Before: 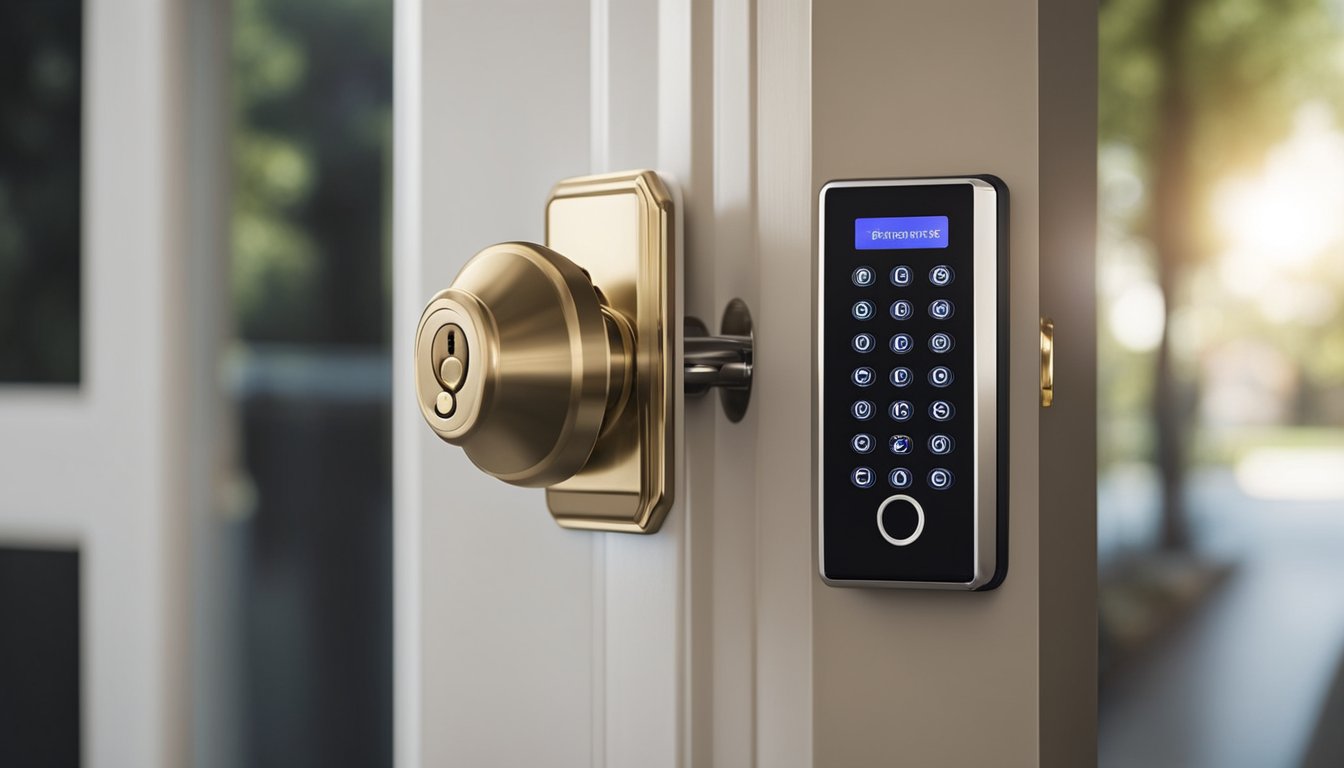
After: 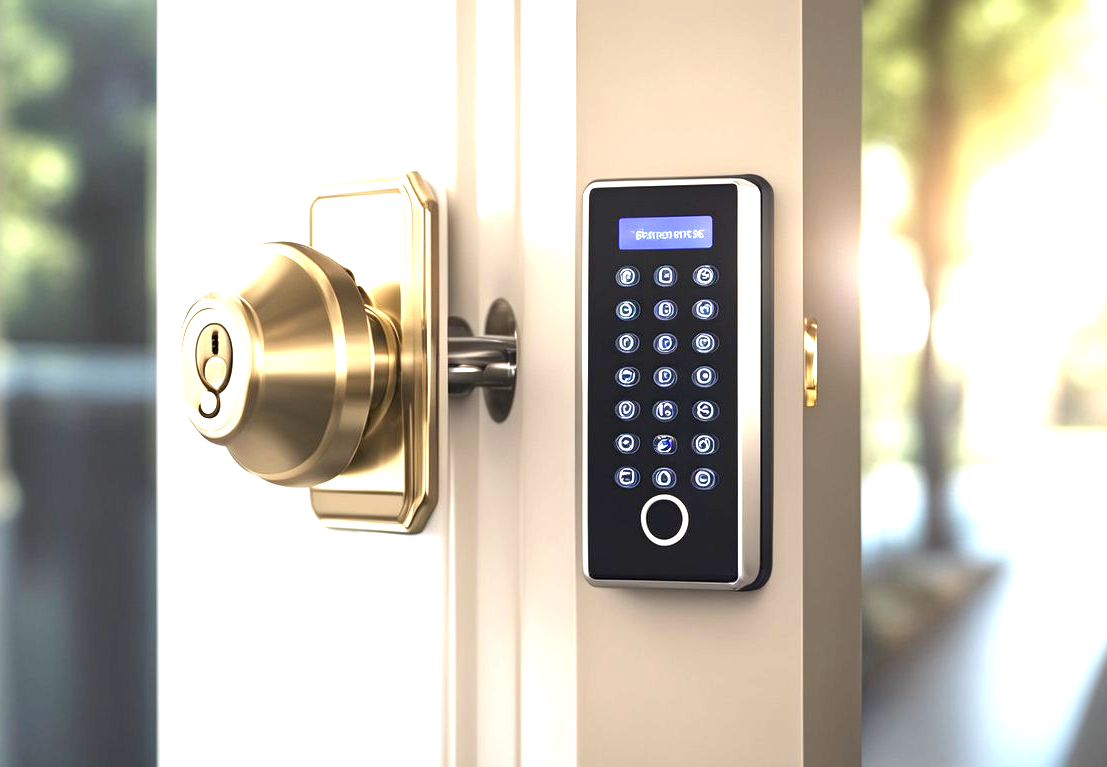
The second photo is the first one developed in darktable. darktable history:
exposure: black level correction 0.001, exposure 1.646 EV, compensate exposure bias true, compensate highlight preservation false
crop: left 17.582%, bottom 0.031%
